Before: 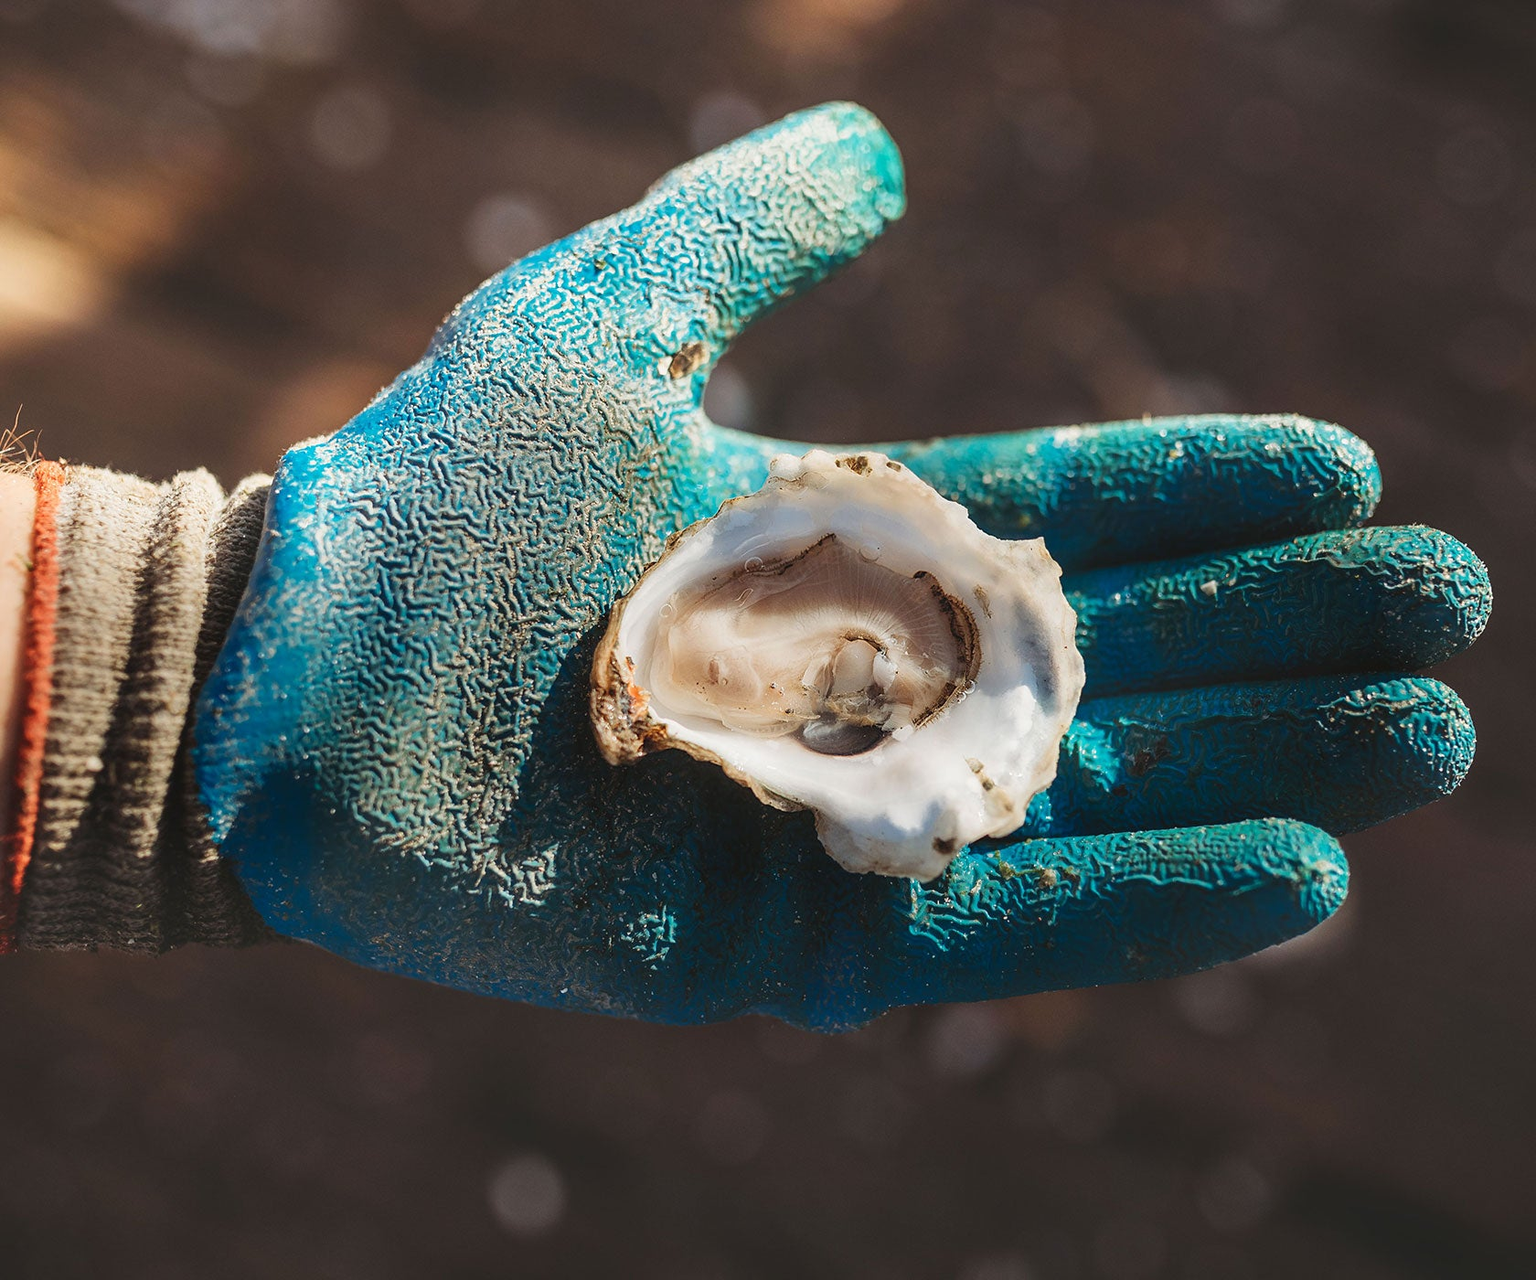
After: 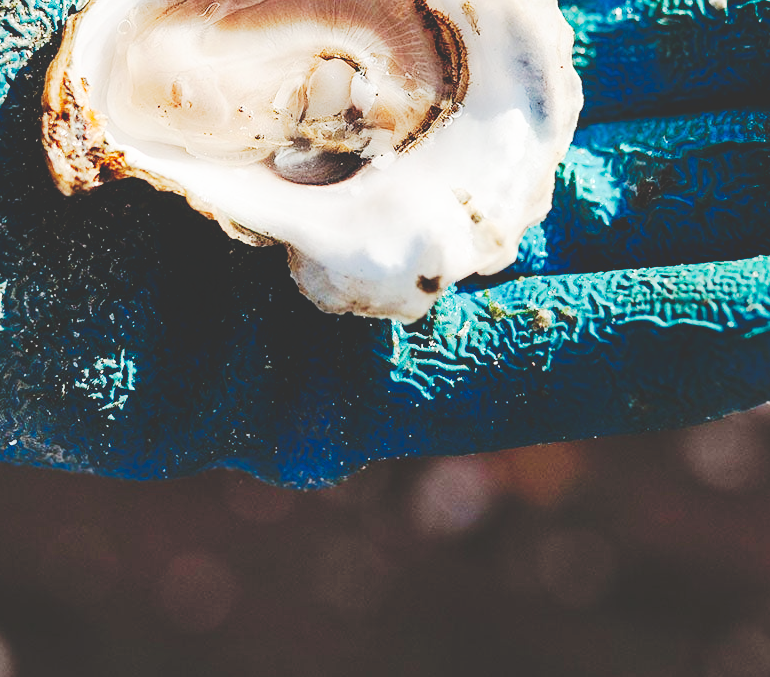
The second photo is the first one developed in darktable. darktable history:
base curve: curves: ch0 [(0, 0) (0.008, 0.007) (0.022, 0.029) (0.048, 0.089) (0.092, 0.197) (0.191, 0.399) (0.275, 0.534) (0.357, 0.65) (0.477, 0.78) (0.542, 0.833) (0.799, 0.973) (1, 1)], preserve colors none
tone curve: curves: ch0 [(0, 0) (0.003, 0.19) (0.011, 0.192) (0.025, 0.192) (0.044, 0.194) (0.069, 0.196) (0.1, 0.197) (0.136, 0.198) (0.177, 0.216) (0.224, 0.236) (0.277, 0.269) (0.335, 0.331) (0.399, 0.418) (0.468, 0.515) (0.543, 0.621) (0.623, 0.725) (0.709, 0.804) (0.801, 0.859) (0.898, 0.913) (1, 1)], preserve colors none
crop: left 35.976%, top 45.819%, right 18.162%, bottom 5.807%
